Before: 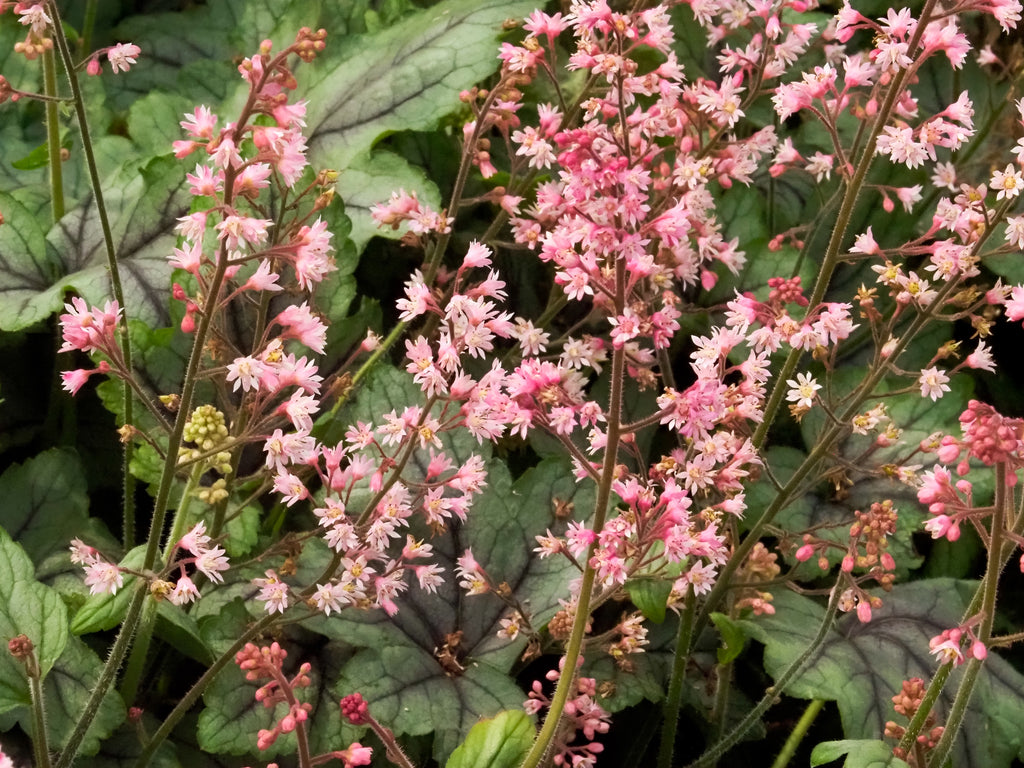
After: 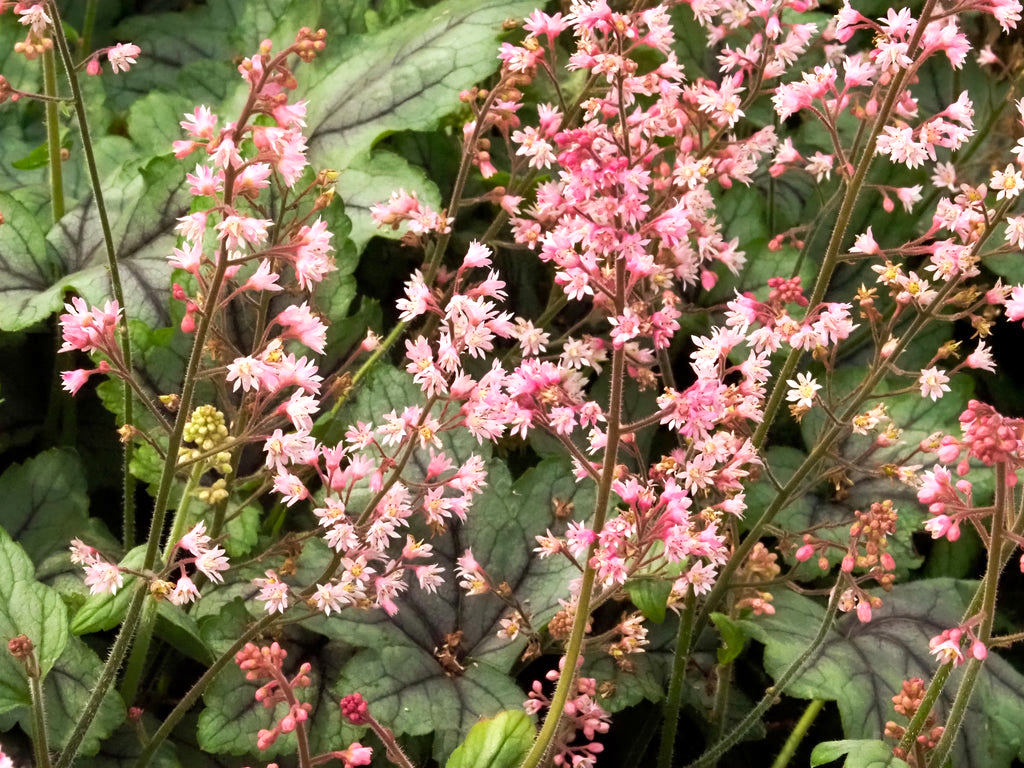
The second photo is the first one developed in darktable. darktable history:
base curve: preserve colors none
exposure: exposure 0.375 EV, compensate highlight preservation false
